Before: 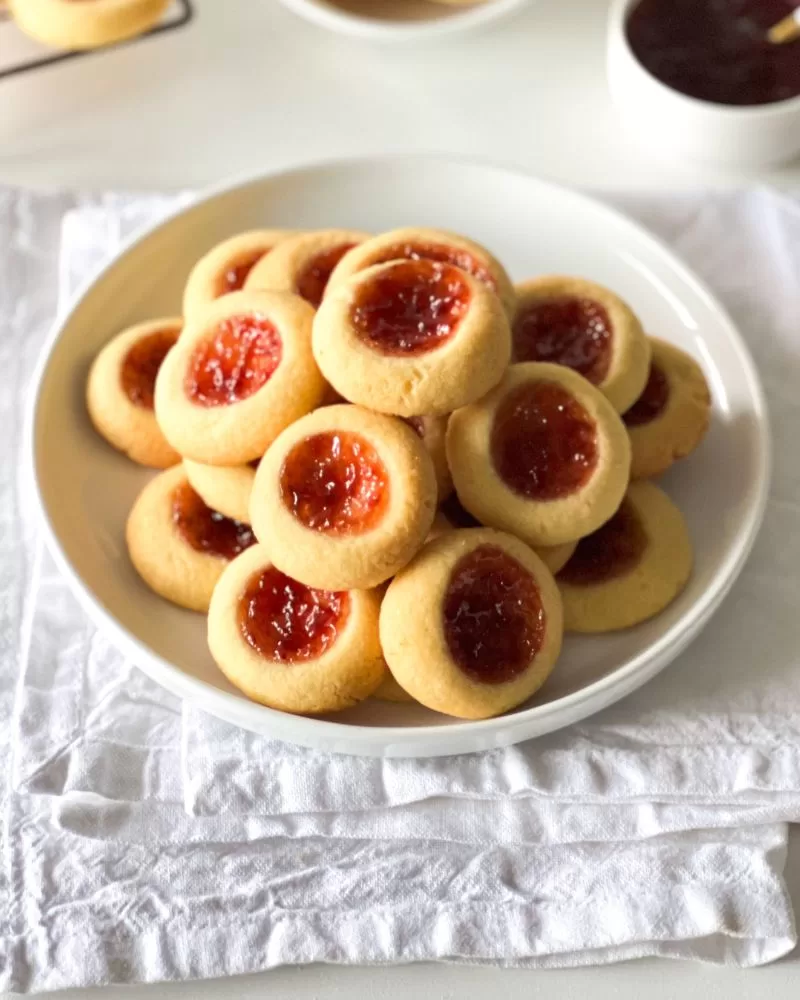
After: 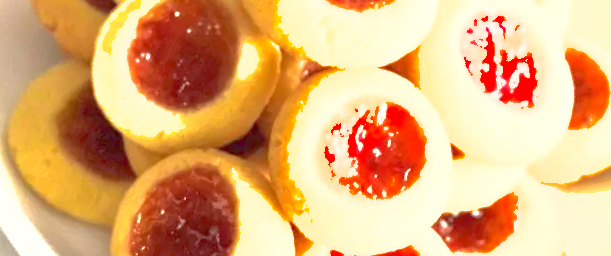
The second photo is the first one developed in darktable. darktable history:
crop and rotate: angle 16.12°, top 30.835%, bottom 35.653%
exposure: exposure 2 EV, compensate exposure bias true, compensate highlight preservation false
shadows and highlights: on, module defaults
